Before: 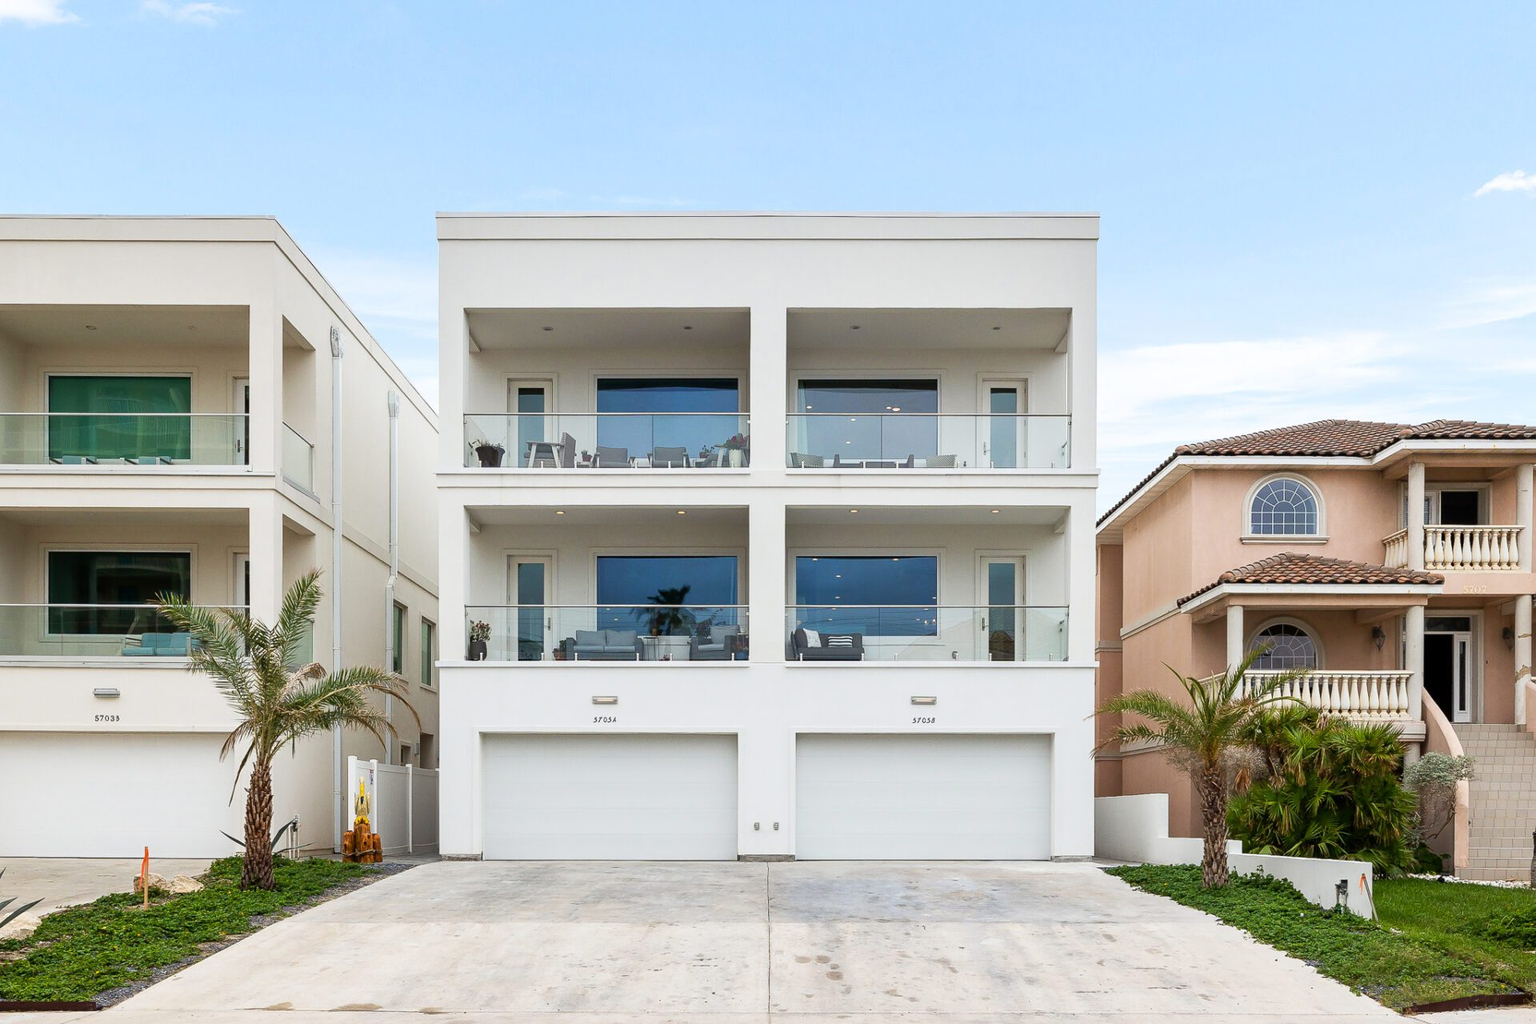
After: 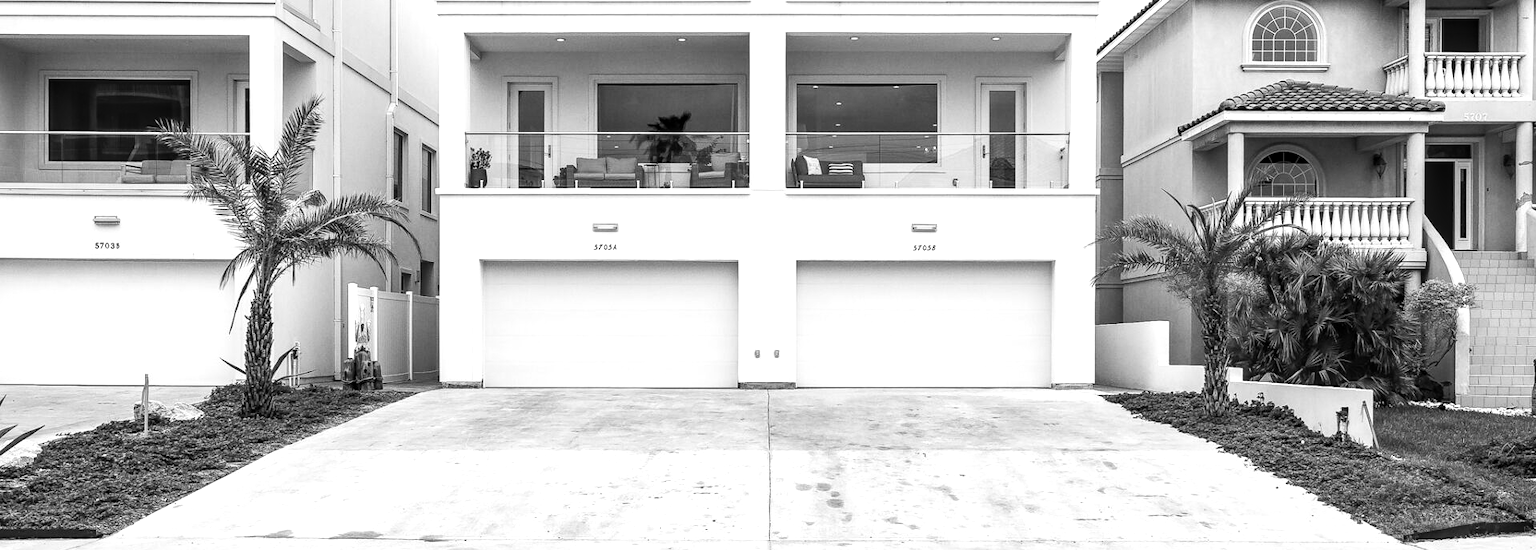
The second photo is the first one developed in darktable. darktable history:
white balance: red 1.05, blue 1.072
color balance rgb: shadows lift › luminance -20%, power › hue 72.24°, highlights gain › luminance 15%, global offset › hue 171.6°, perceptual saturation grading › global saturation 14.09%, perceptual saturation grading › highlights -25%, perceptual saturation grading › shadows 25%, global vibrance 25%, contrast 10%
monochrome: on, module defaults
color correction: highlights a* -4.98, highlights b* -3.76, shadows a* 3.83, shadows b* 4.08
contrast brightness saturation: contrast 0.1, brightness 0.03, saturation 0.09
local contrast: on, module defaults
crop and rotate: top 46.237%
